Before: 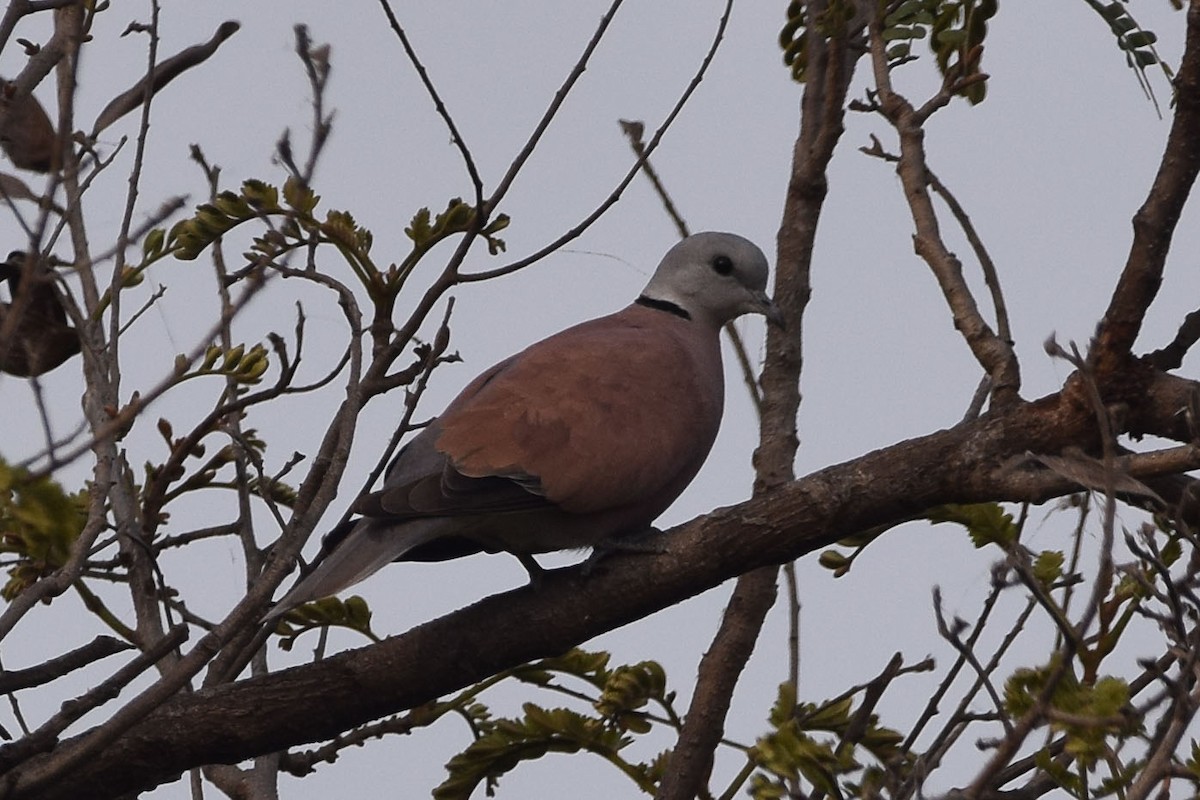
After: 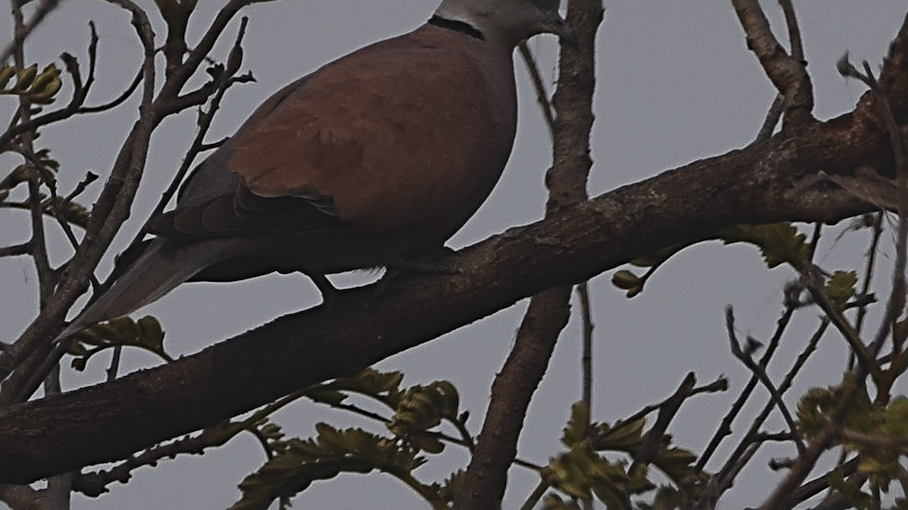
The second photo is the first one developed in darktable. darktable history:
tone equalizer: on, module defaults
color zones: curves: ch0 [(0.018, 0.548) (0.197, 0.654) (0.425, 0.447) (0.605, 0.658) (0.732, 0.579)]; ch1 [(0.105, 0.531) (0.224, 0.531) (0.386, 0.39) (0.618, 0.456) (0.732, 0.456) (0.956, 0.421)]; ch2 [(0.039, 0.583) (0.215, 0.465) (0.399, 0.544) (0.465, 0.548) (0.614, 0.447) (0.724, 0.43) (0.882, 0.623) (0.956, 0.632)]
crop and rotate: left 17.299%, top 35.115%, right 7.015%, bottom 1.024%
sharpen: radius 4
exposure: black level correction -0.016, exposure -1.018 EV, compensate highlight preservation false
